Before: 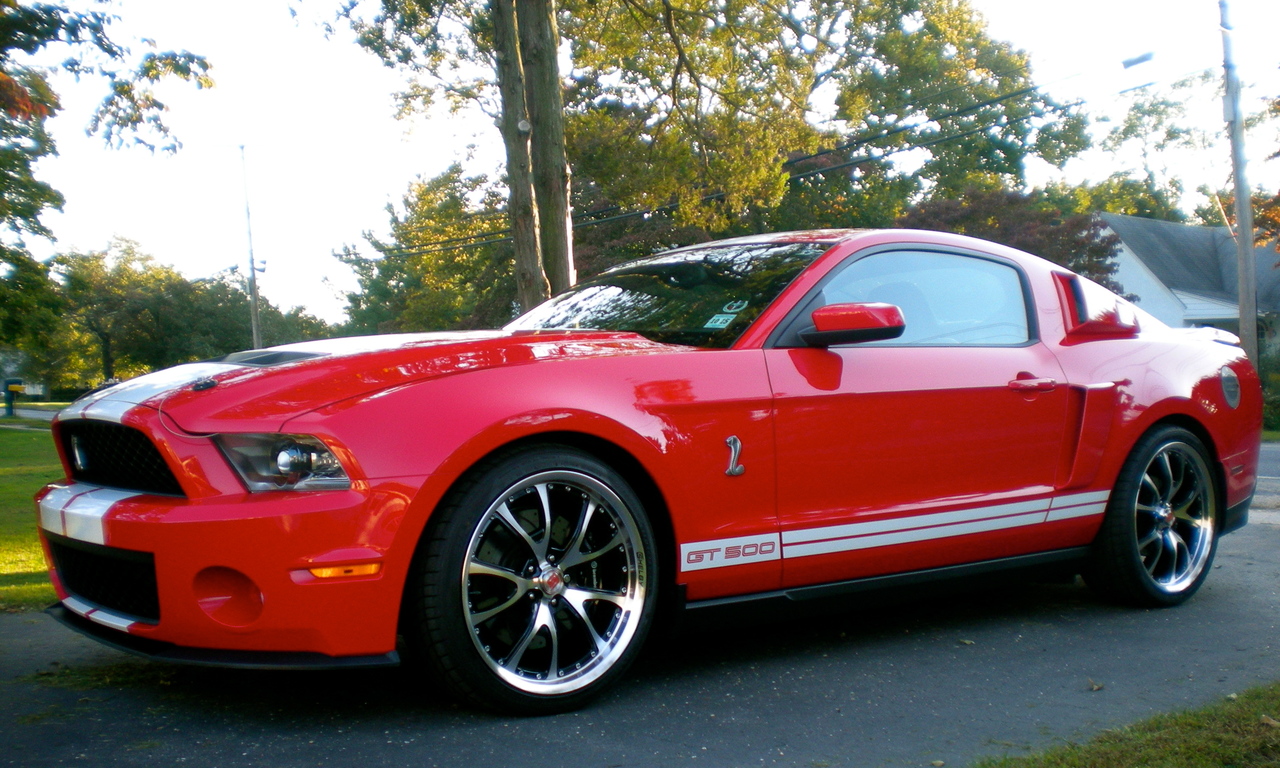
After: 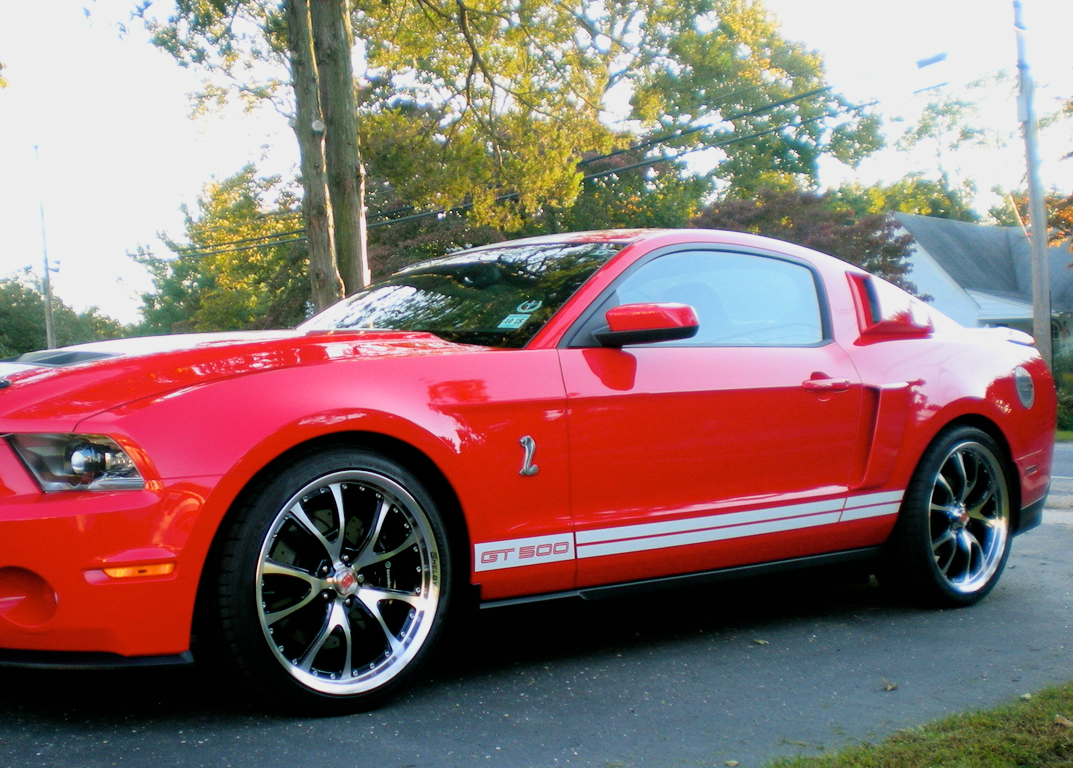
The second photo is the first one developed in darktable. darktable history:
filmic rgb: black relative exposure -7.82 EV, white relative exposure 4.29 EV, hardness 3.86, color science v6 (2022)
exposure: black level correction 0, exposure 0.7 EV, compensate exposure bias true, compensate highlight preservation false
crop: left 16.145%
